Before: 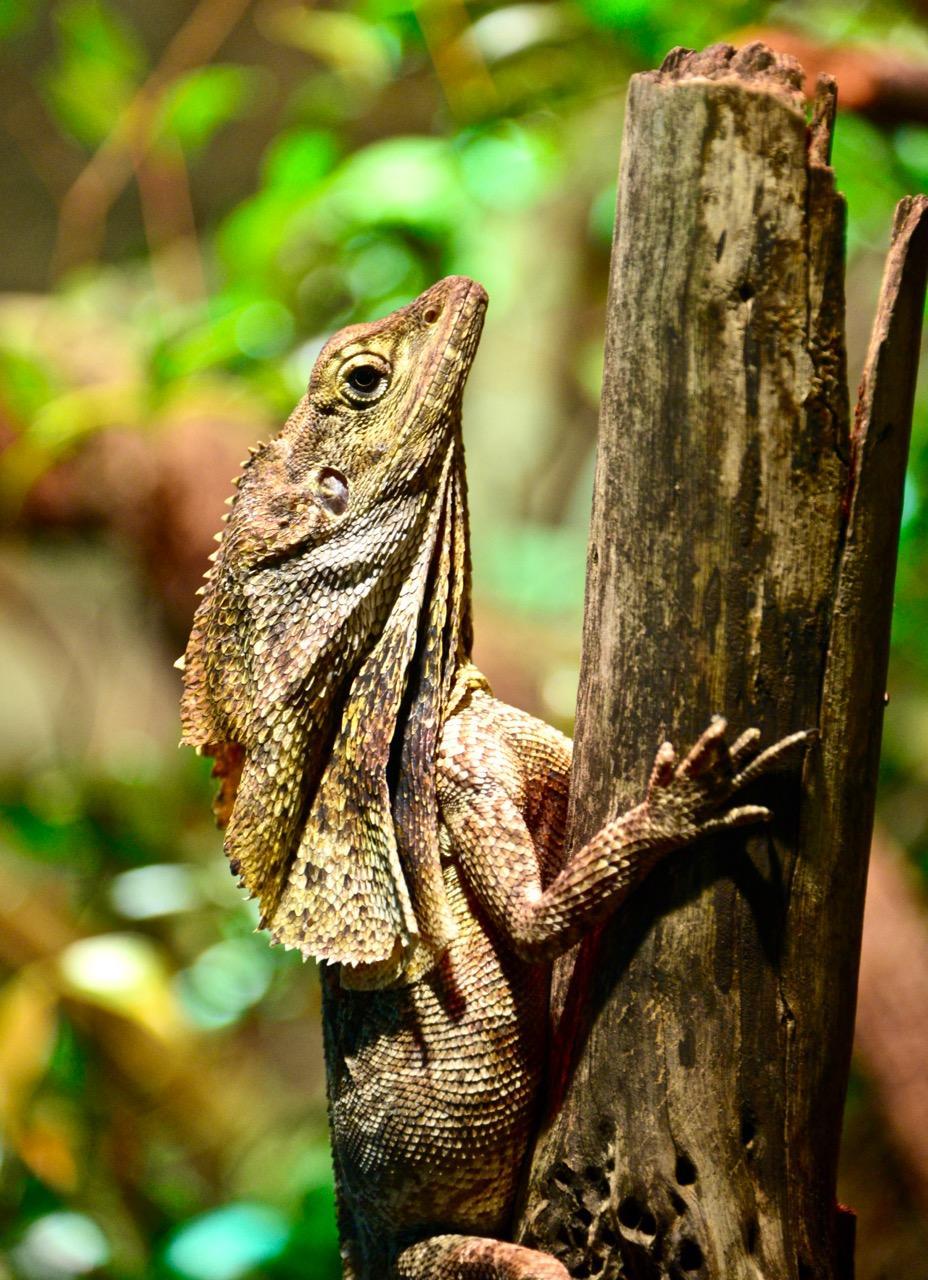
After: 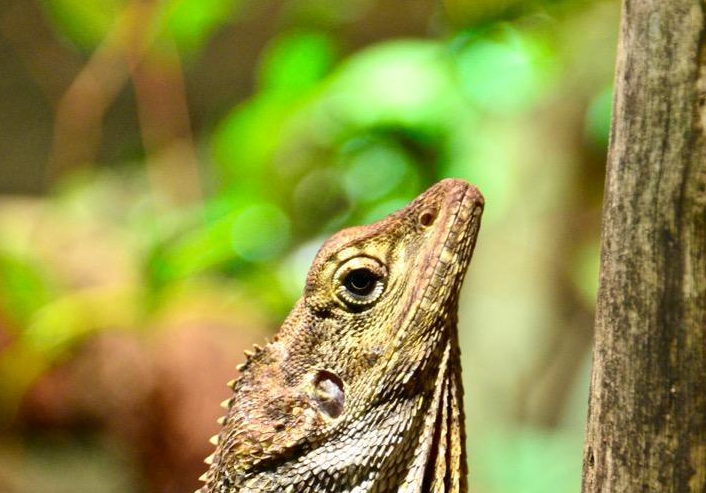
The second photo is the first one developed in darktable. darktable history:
crop: left 0.513%, top 7.651%, right 23.318%, bottom 53.785%
